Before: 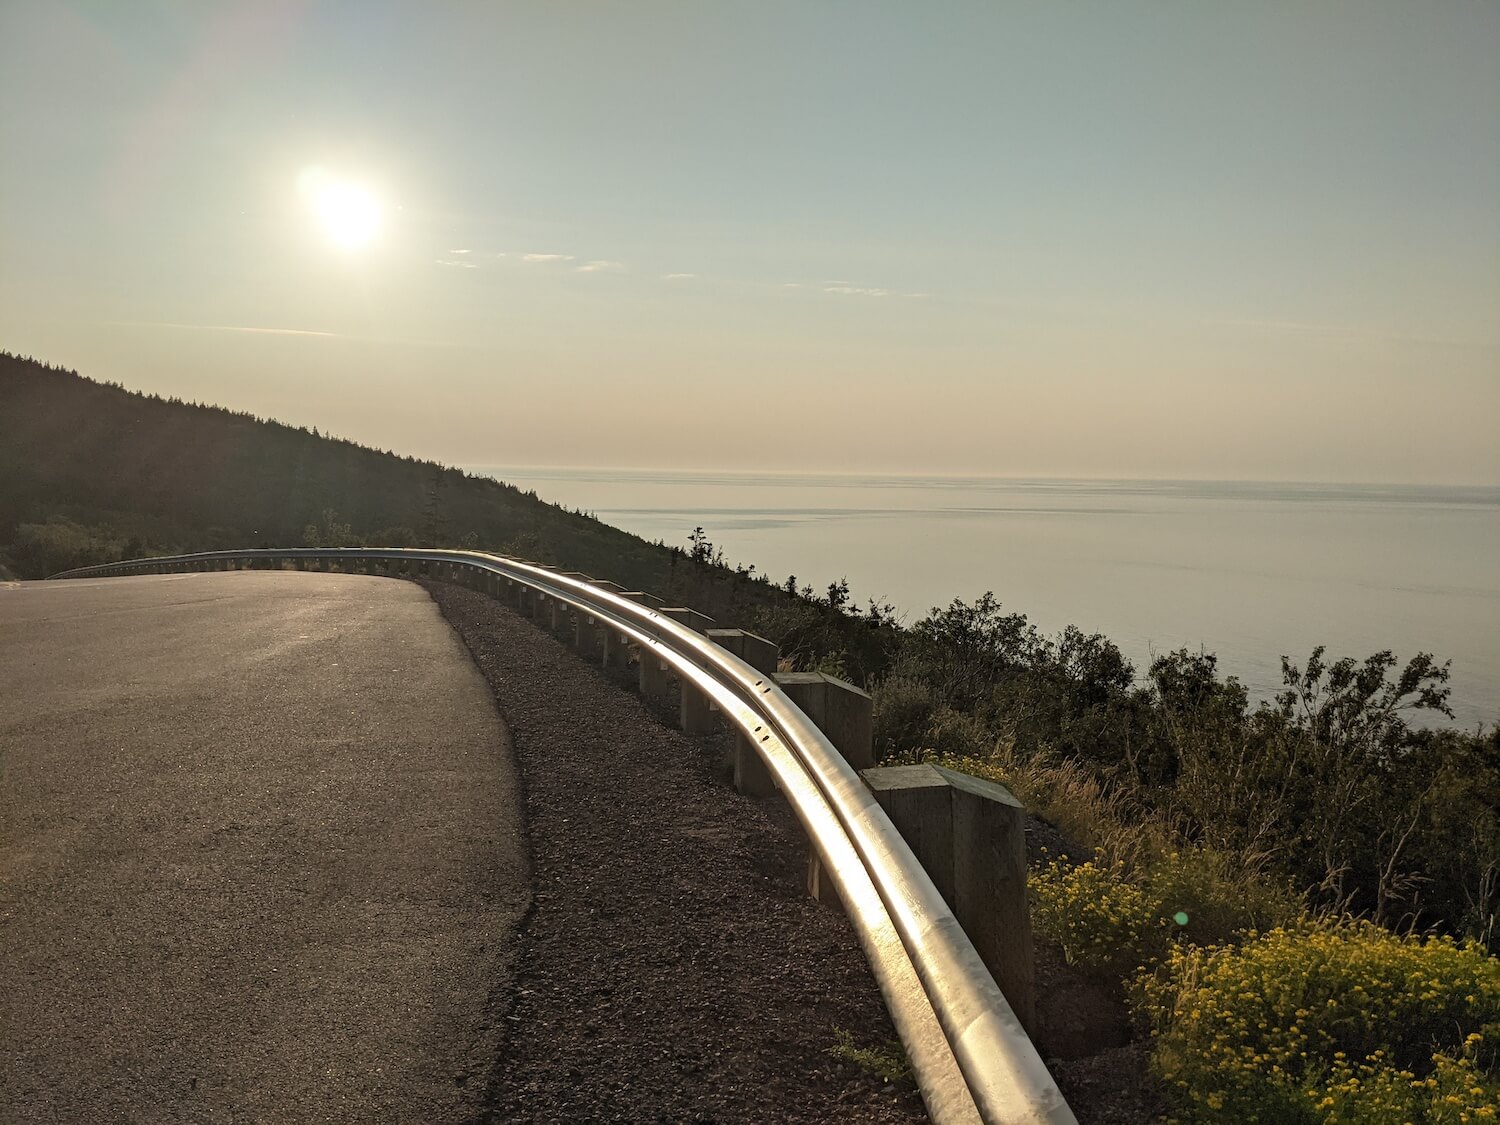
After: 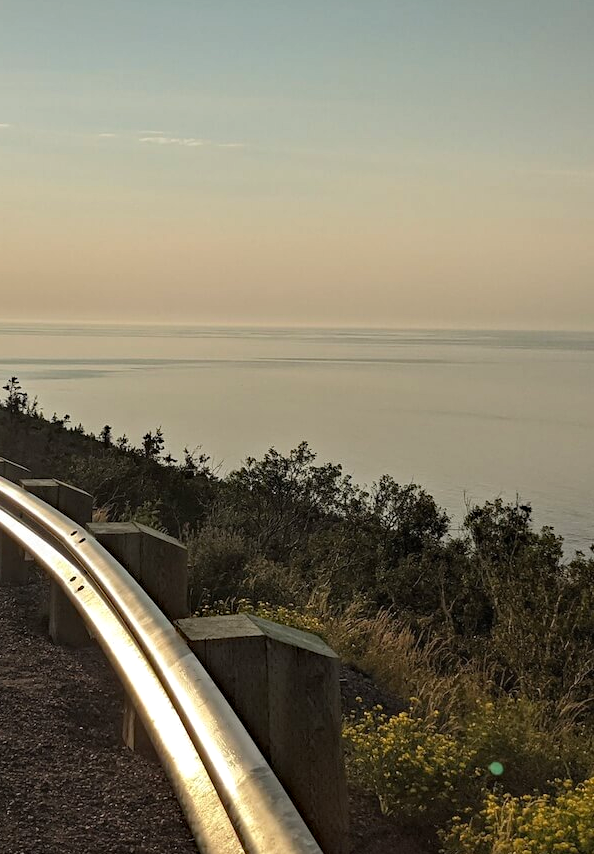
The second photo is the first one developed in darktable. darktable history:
crop: left 45.721%, top 13.393%, right 14.118%, bottom 10.01%
haze removal: strength 0.29, distance 0.25, compatibility mode true, adaptive false
